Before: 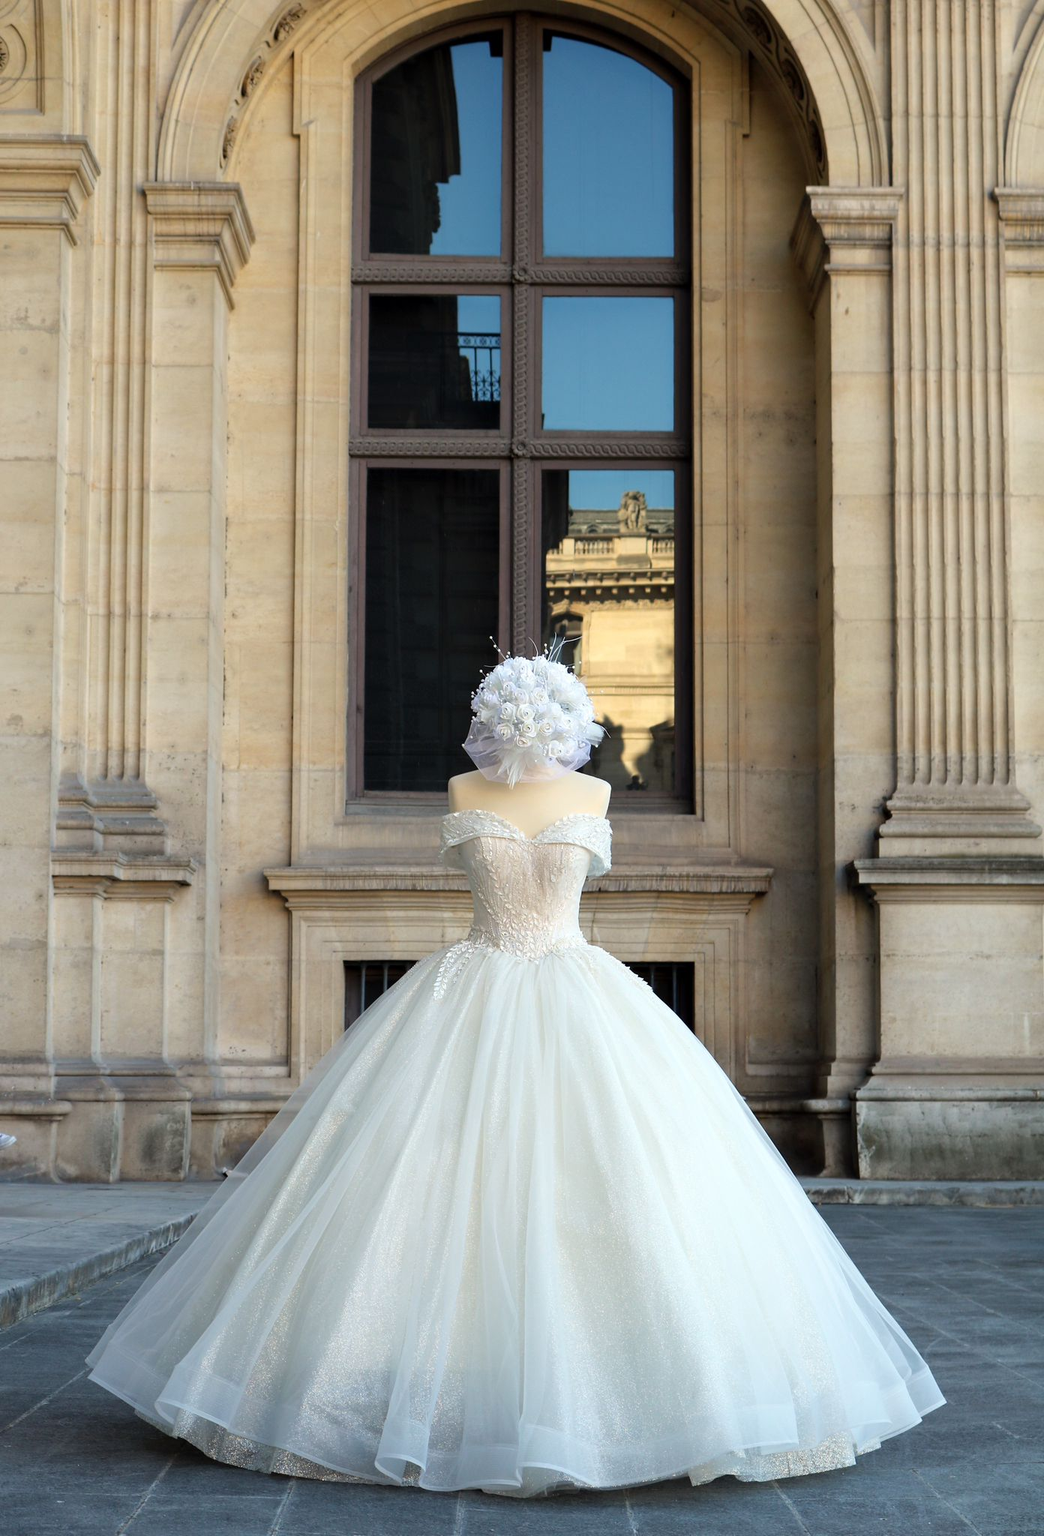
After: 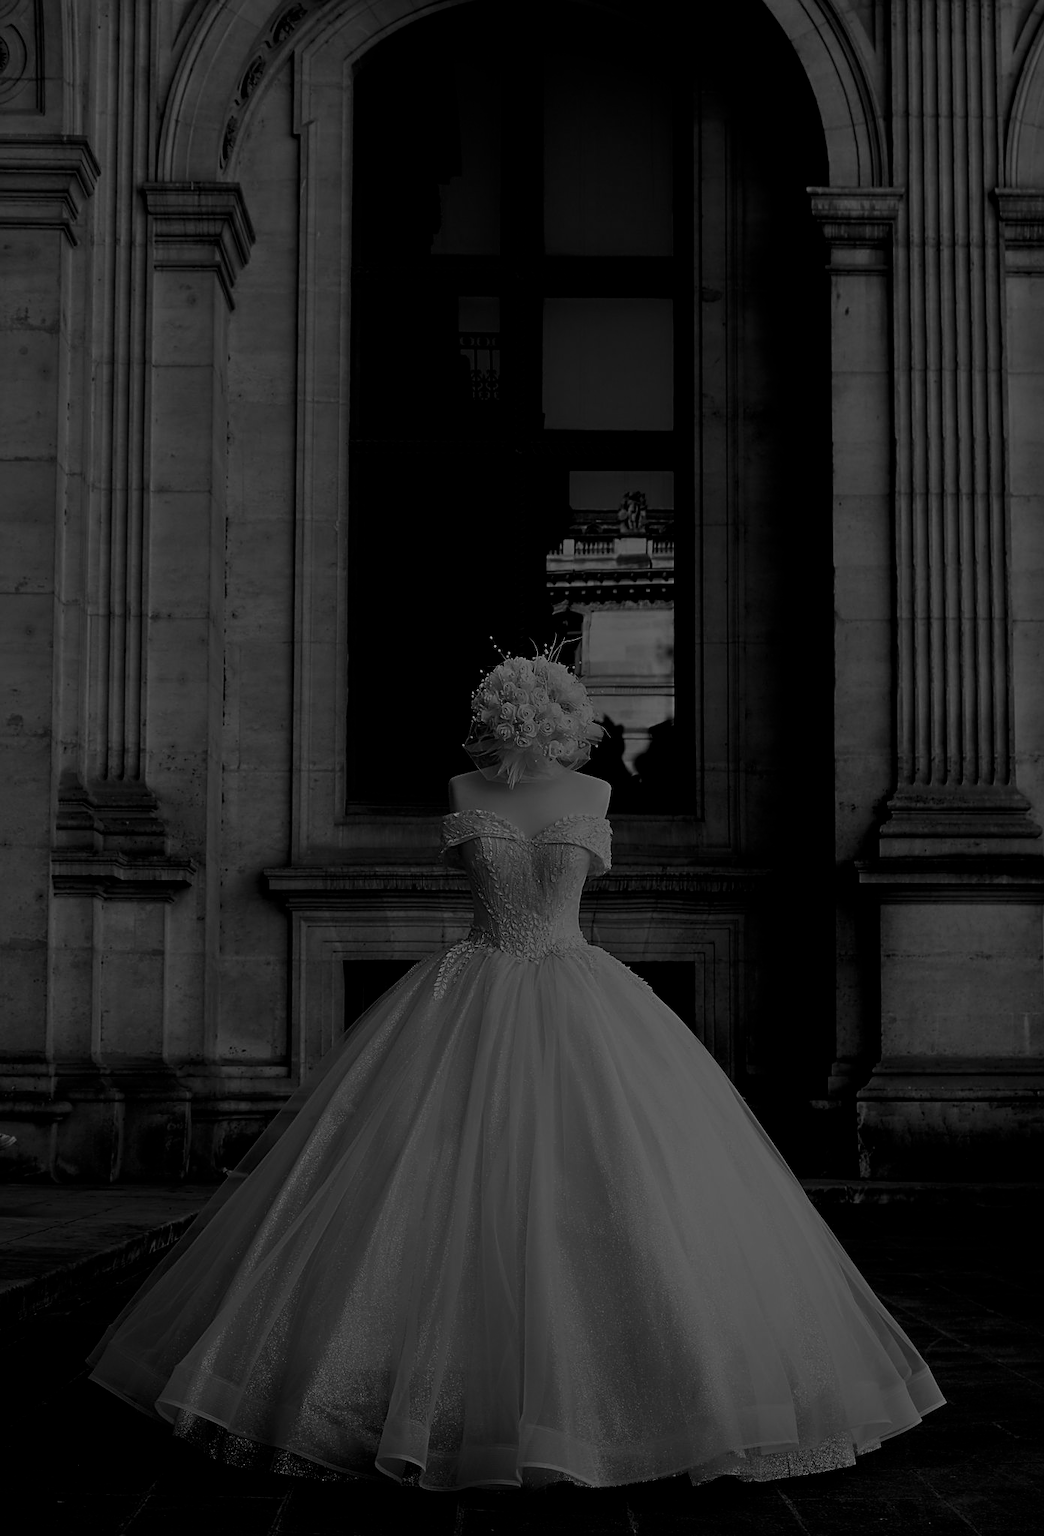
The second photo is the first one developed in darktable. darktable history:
sharpen: on, module defaults
tone equalizer: -8 EV -1.99 EV, -7 EV -1.98 EV, -6 EV -1.99 EV, -5 EV -1.98 EV, -4 EV -1.97 EV, -3 EV -1.99 EV, -2 EV -1.98 EV, -1 EV -1.62 EV, +0 EV -1.98 EV
filmic rgb: black relative exposure -5.06 EV, white relative exposure 3.99 EV, hardness 2.89, contrast 1.506, preserve chrominance no, color science v4 (2020), contrast in shadows soft
levels: levels [0, 0.618, 1]
color calibration: output gray [0.714, 0.278, 0, 0], illuminant custom, x 0.373, y 0.388, temperature 4260.35 K, gamut compression 2.98
